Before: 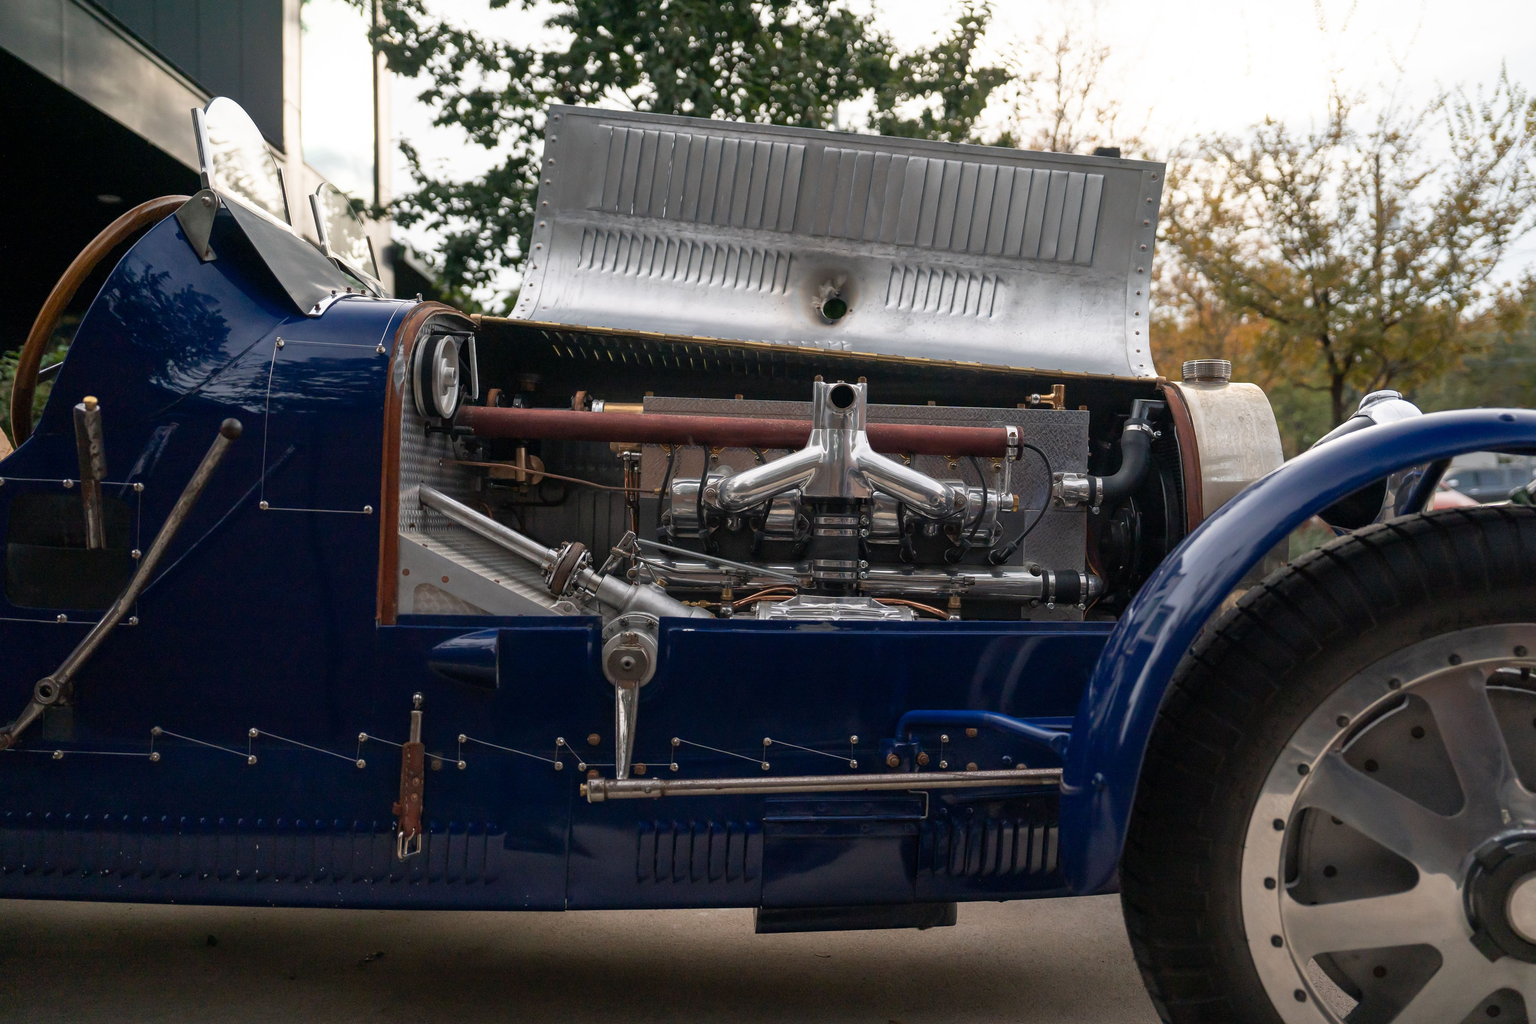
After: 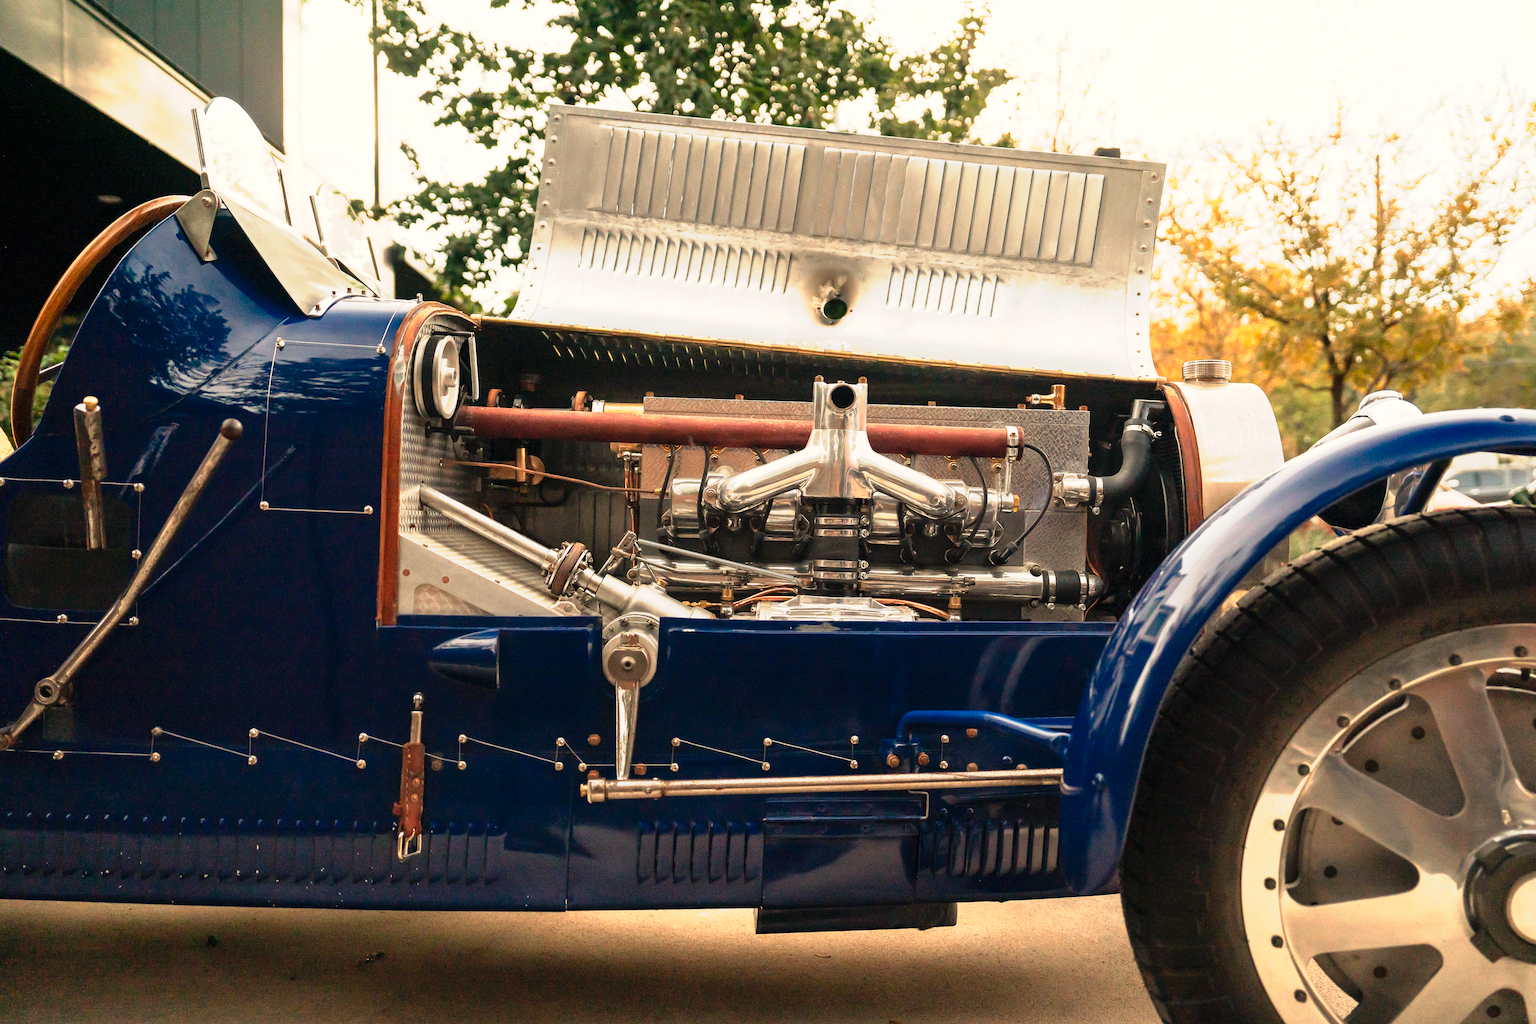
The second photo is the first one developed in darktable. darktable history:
tone curve: curves: ch0 [(0, 0) (0.003, 0.005) (0.011, 0.018) (0.025, 0.041) (0.044, 0.072) (0.069, 0.113) (0.1, 0.163) (0.136, 0.221) (0.177, 0.289) (0.224, 0.366) (0.277, 0.452) (0.335, 0.546) (0.399, 0.65) (0.468, 0.763) (0.543, 0.885) (0.623, 0.93) (0.709, 0.946) (0.801, 0.963) (0.898, 0.981) (1, 1)], preserve colors none
white balance: red 1.138, green 0.996, blue 0.812
